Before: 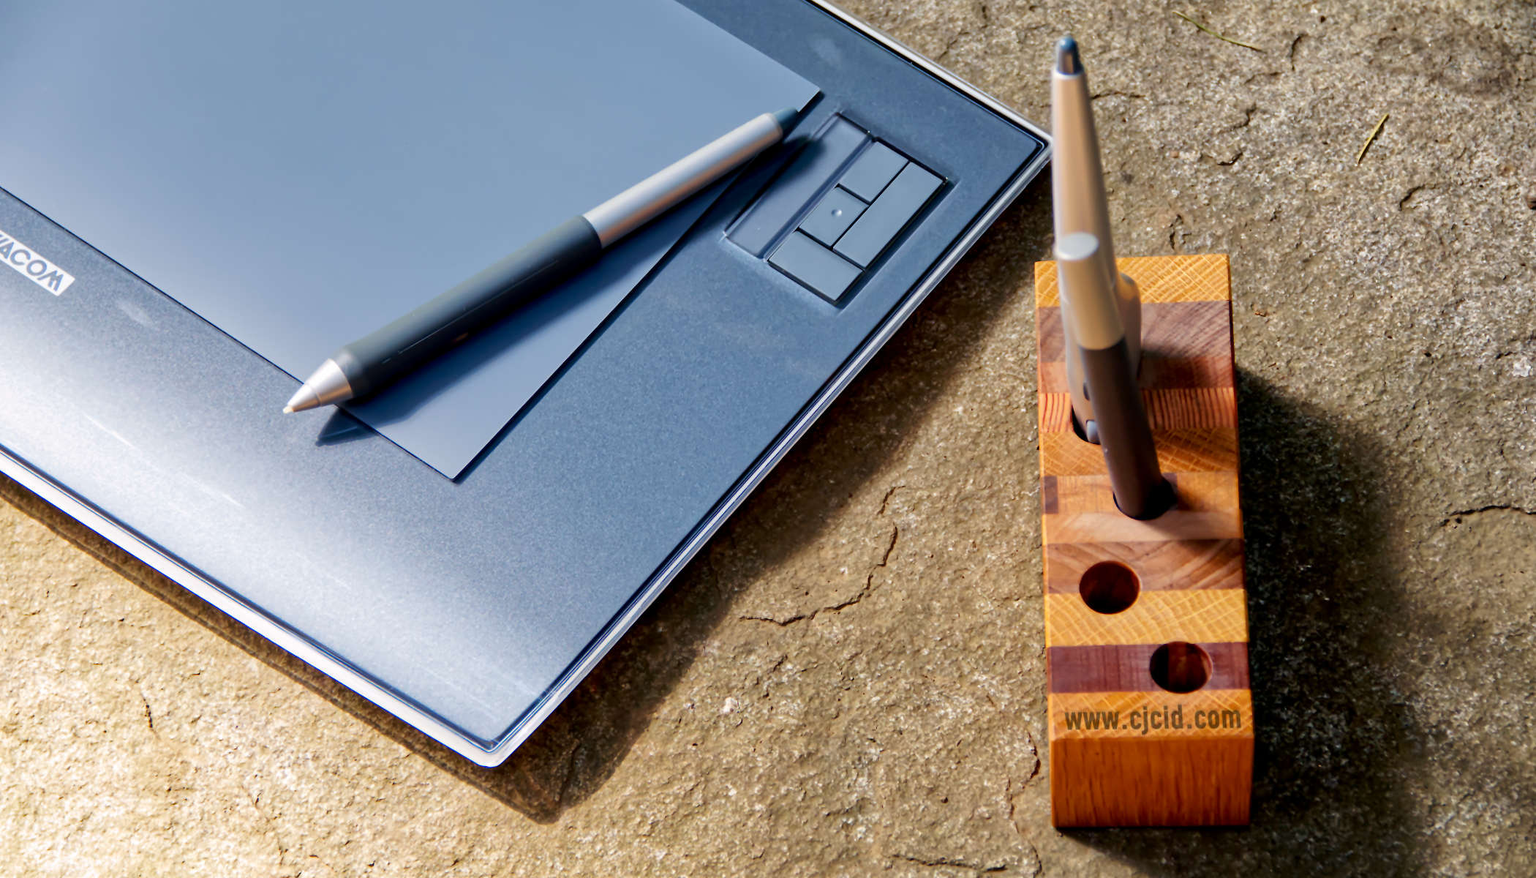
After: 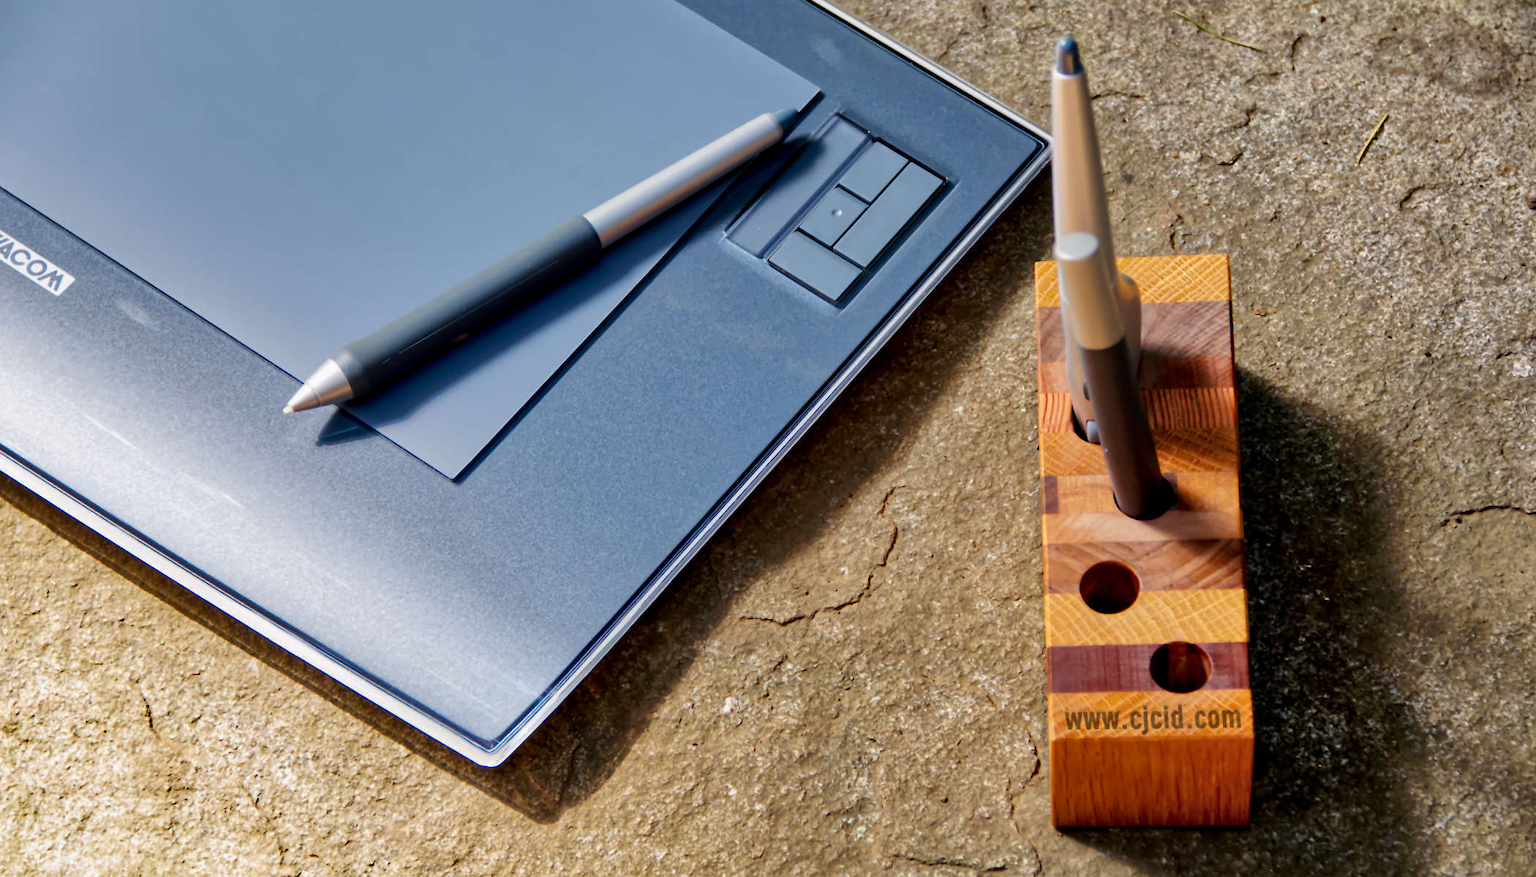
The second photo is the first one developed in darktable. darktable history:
shadows and highlights: shadows 43.72, white point adjustment -1.64, soften with gaussian
